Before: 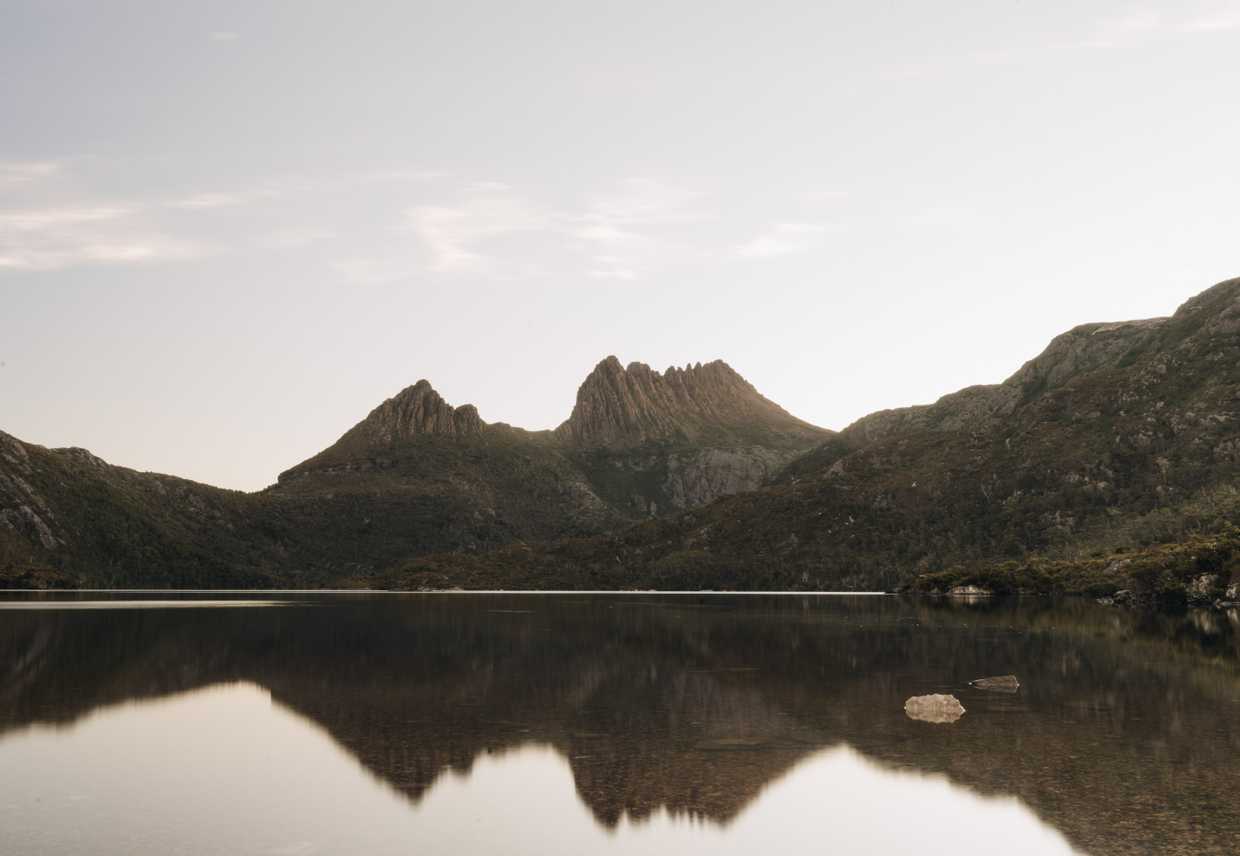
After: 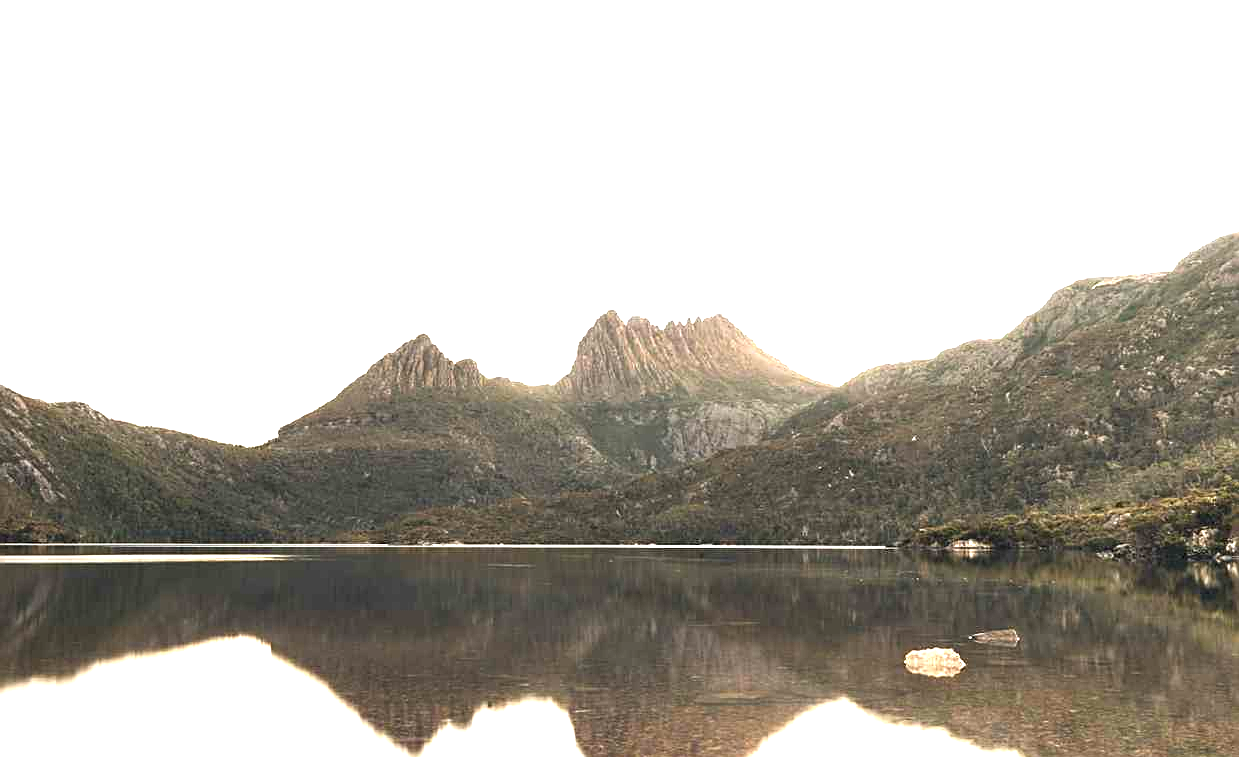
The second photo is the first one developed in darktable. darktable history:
exposure: exposure 1.991 EV, compensate exposure bias true, compensate highlight preservation false
crop and rotate: top 5.581%, bottom 5.911%
sharpen: on, module defaults
